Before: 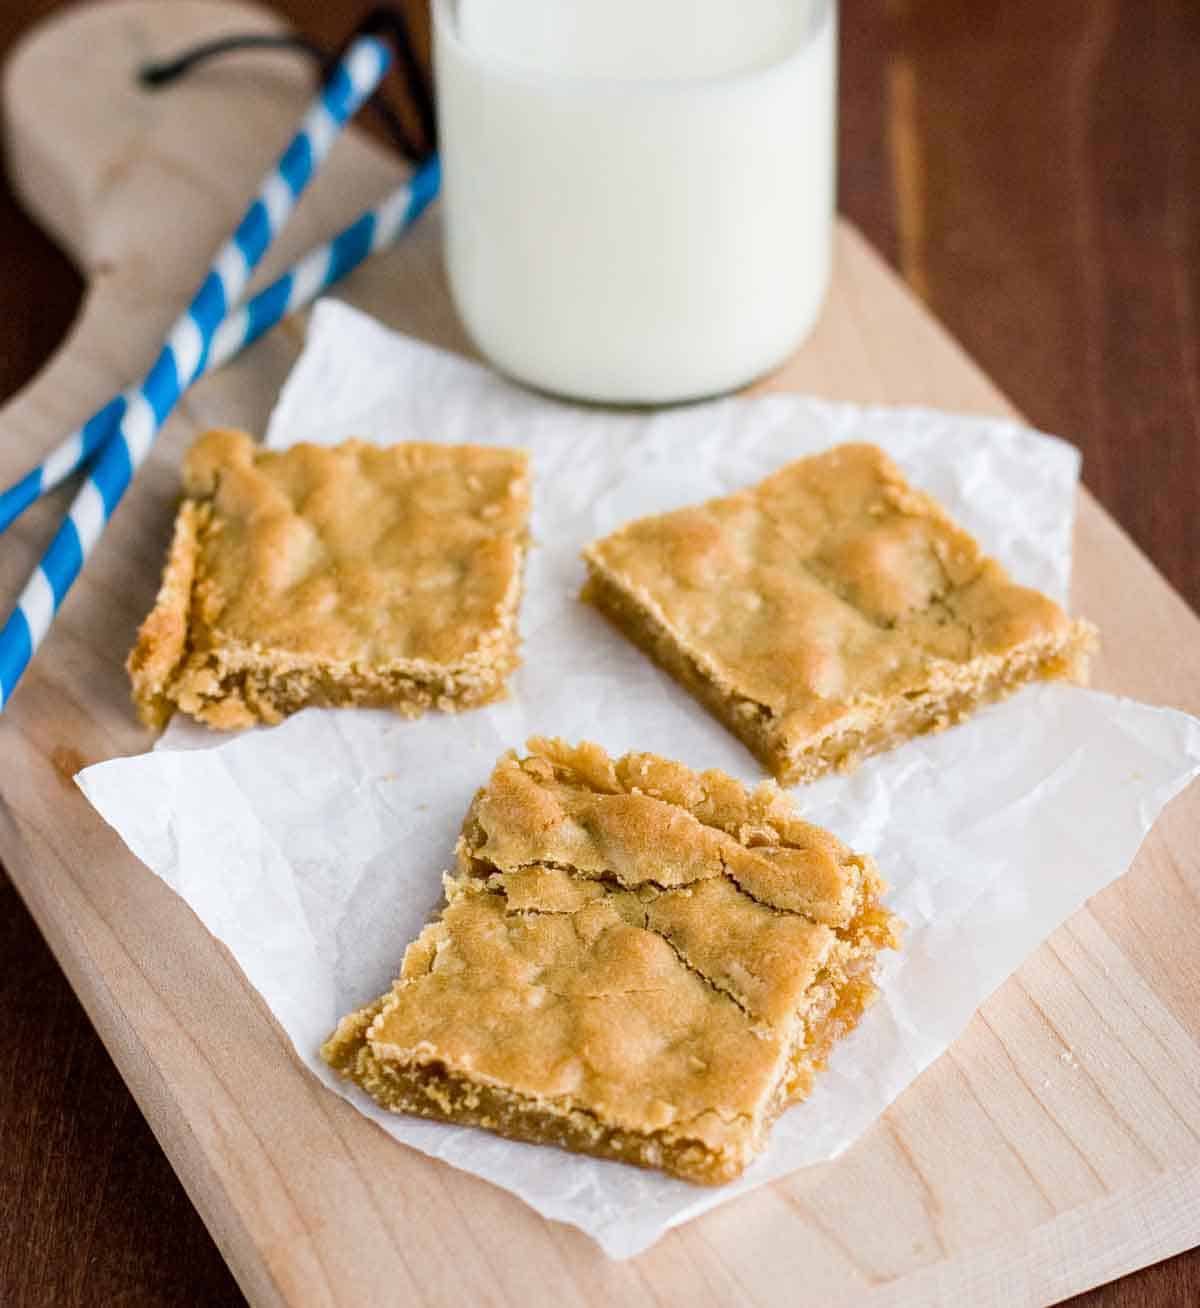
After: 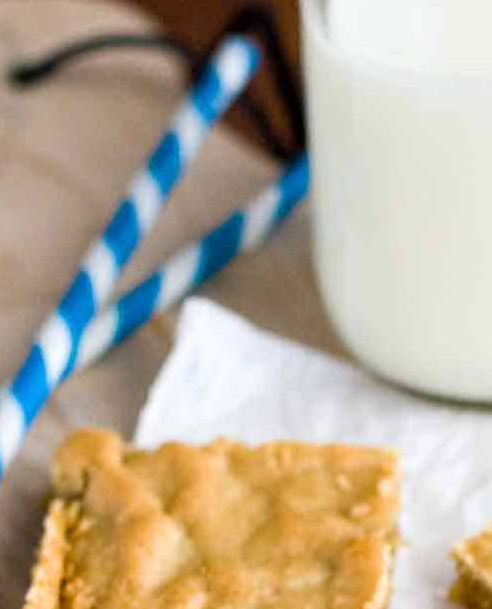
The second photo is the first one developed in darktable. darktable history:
exposure: exposure 0.175 EV, compensate highlight preservation false
crop and rotate: left 10.917%, top 0.115%, right 48.042%, bottom 53.317%
